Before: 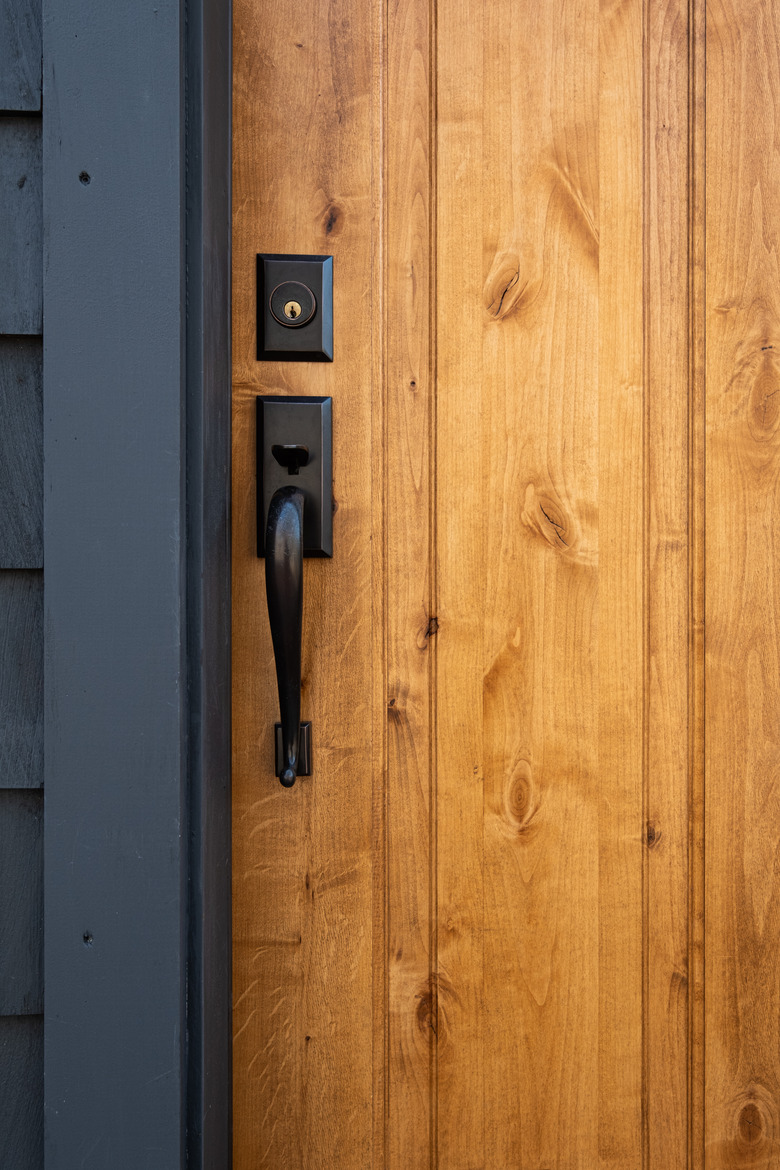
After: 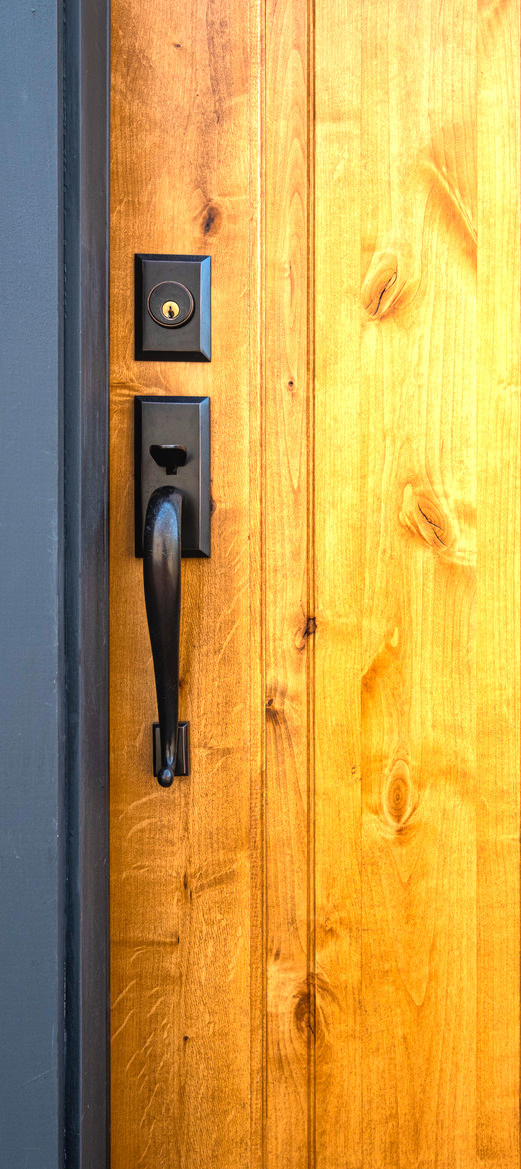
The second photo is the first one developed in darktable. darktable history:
exposure: black level correction 0.002, exposure 1 EV, compensate highlight preservation false
color balance rgb: linear chroma grading › shadows -8.603%, linear chroma grading › global chroma 9.82%, perceptual saturation grading › global saturation -0.073%, perceptual saturation grading › mid-tones 11.72%, global vibrance 20%
crop and rotate: left 15.745%, right 17.437%
local contrast: detail 110%
